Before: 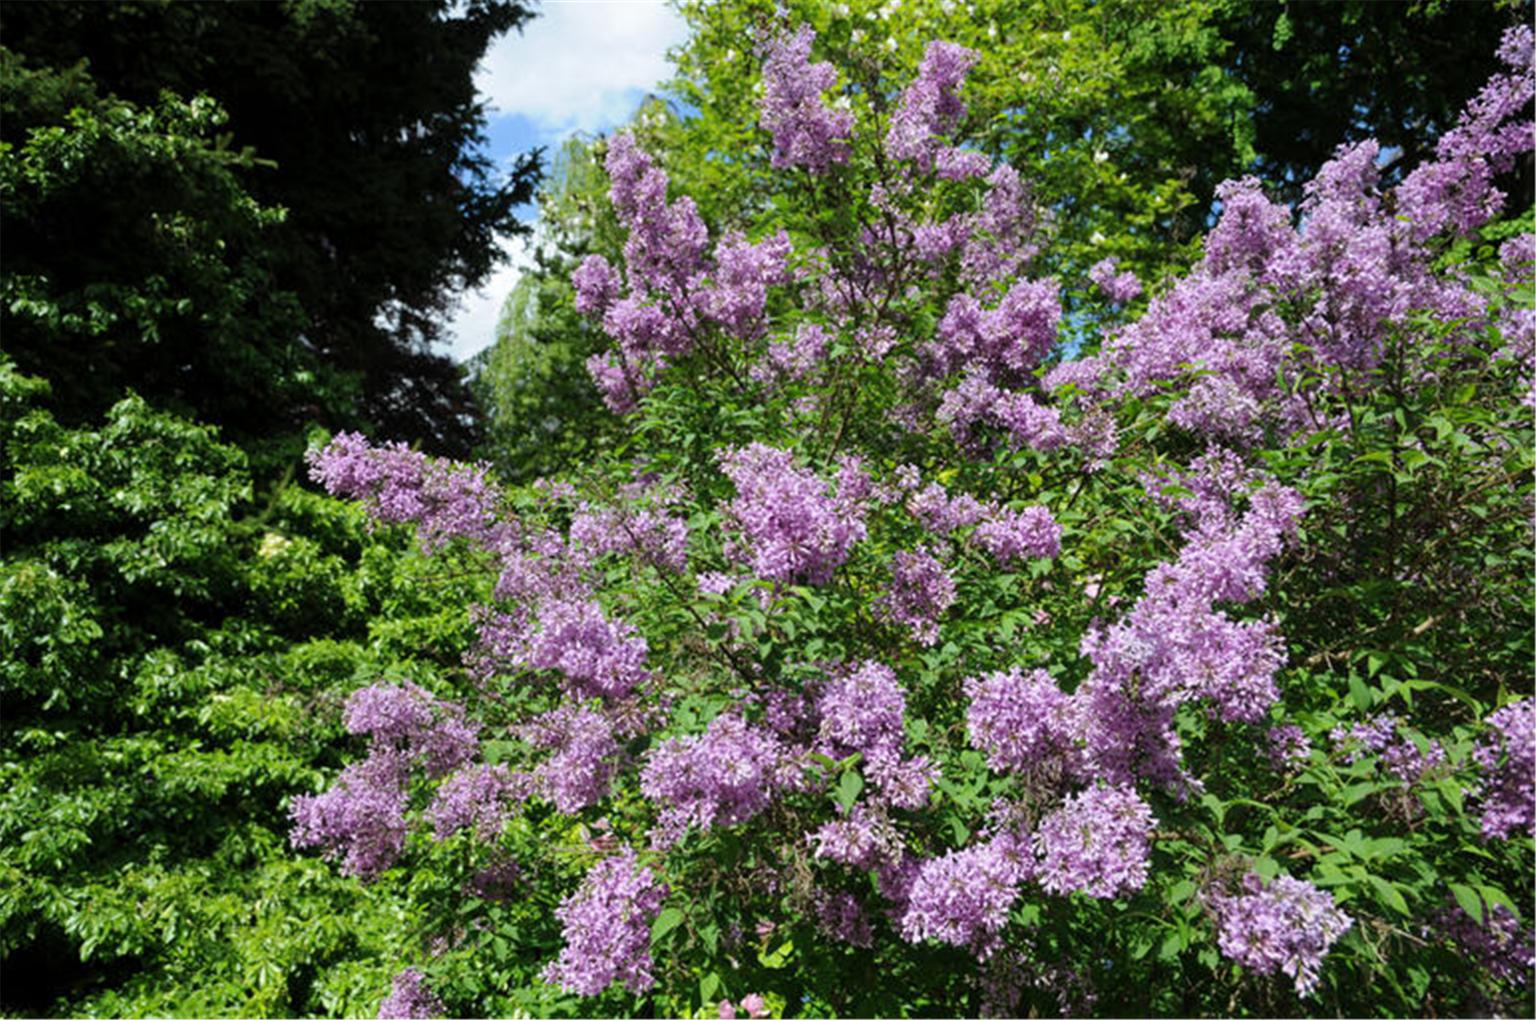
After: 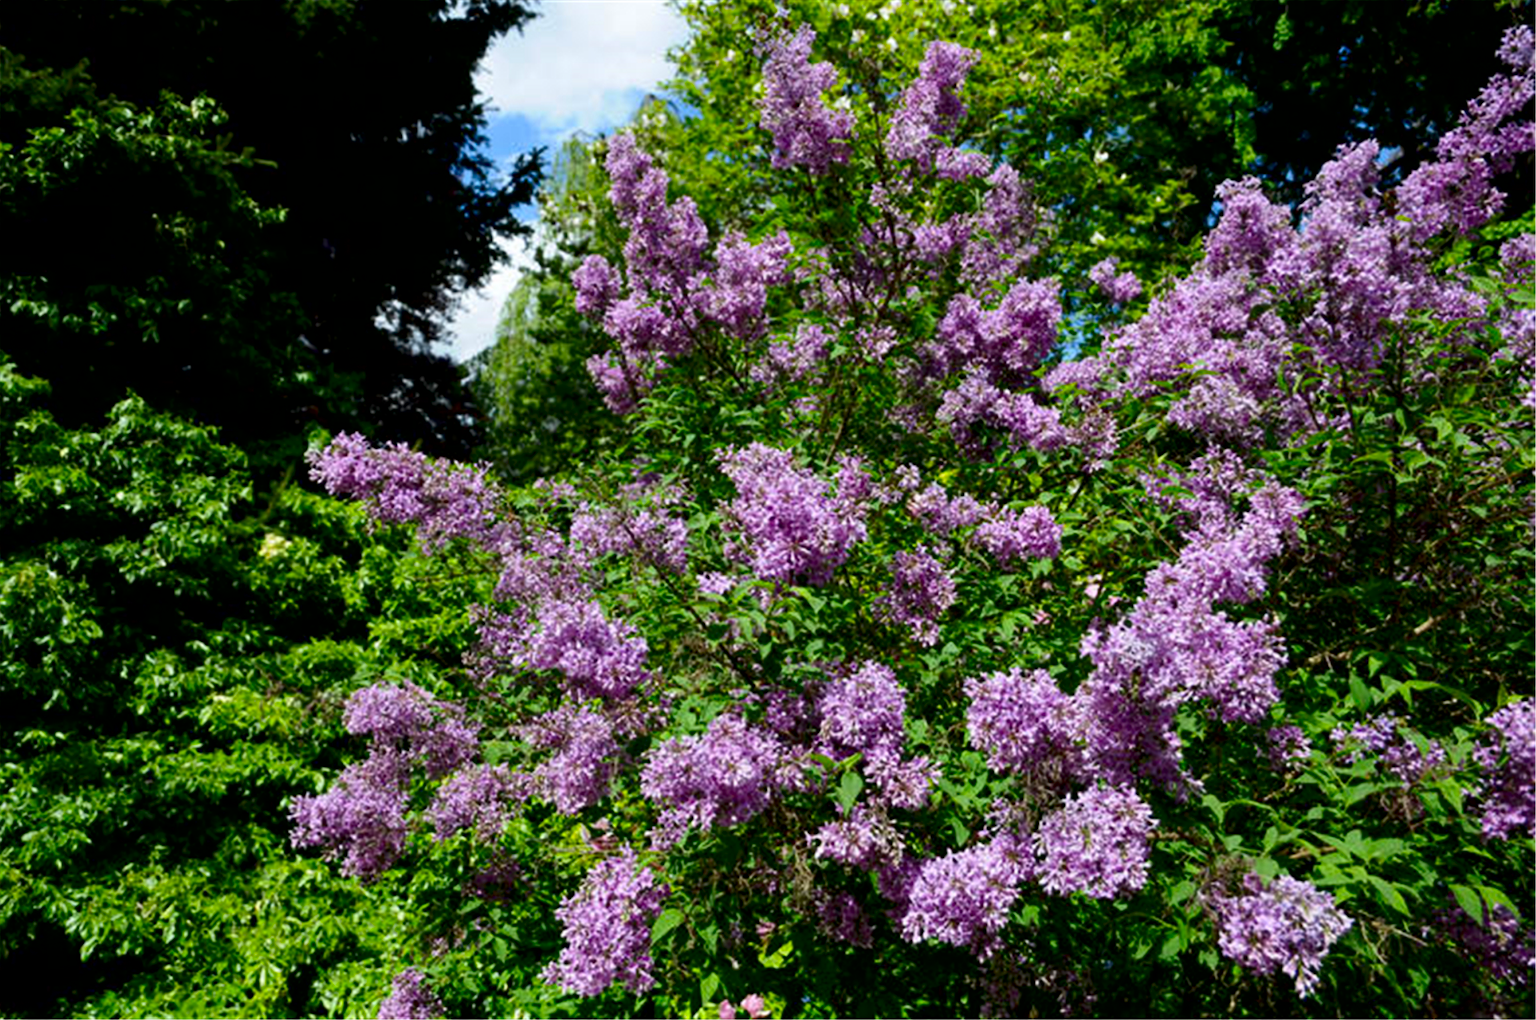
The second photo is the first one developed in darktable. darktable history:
exposure: black level correction 0.006, compensate highlight preservation false
contrast brightness saturation: contrast 0.123, brightness -0.119, saturation 0.199
